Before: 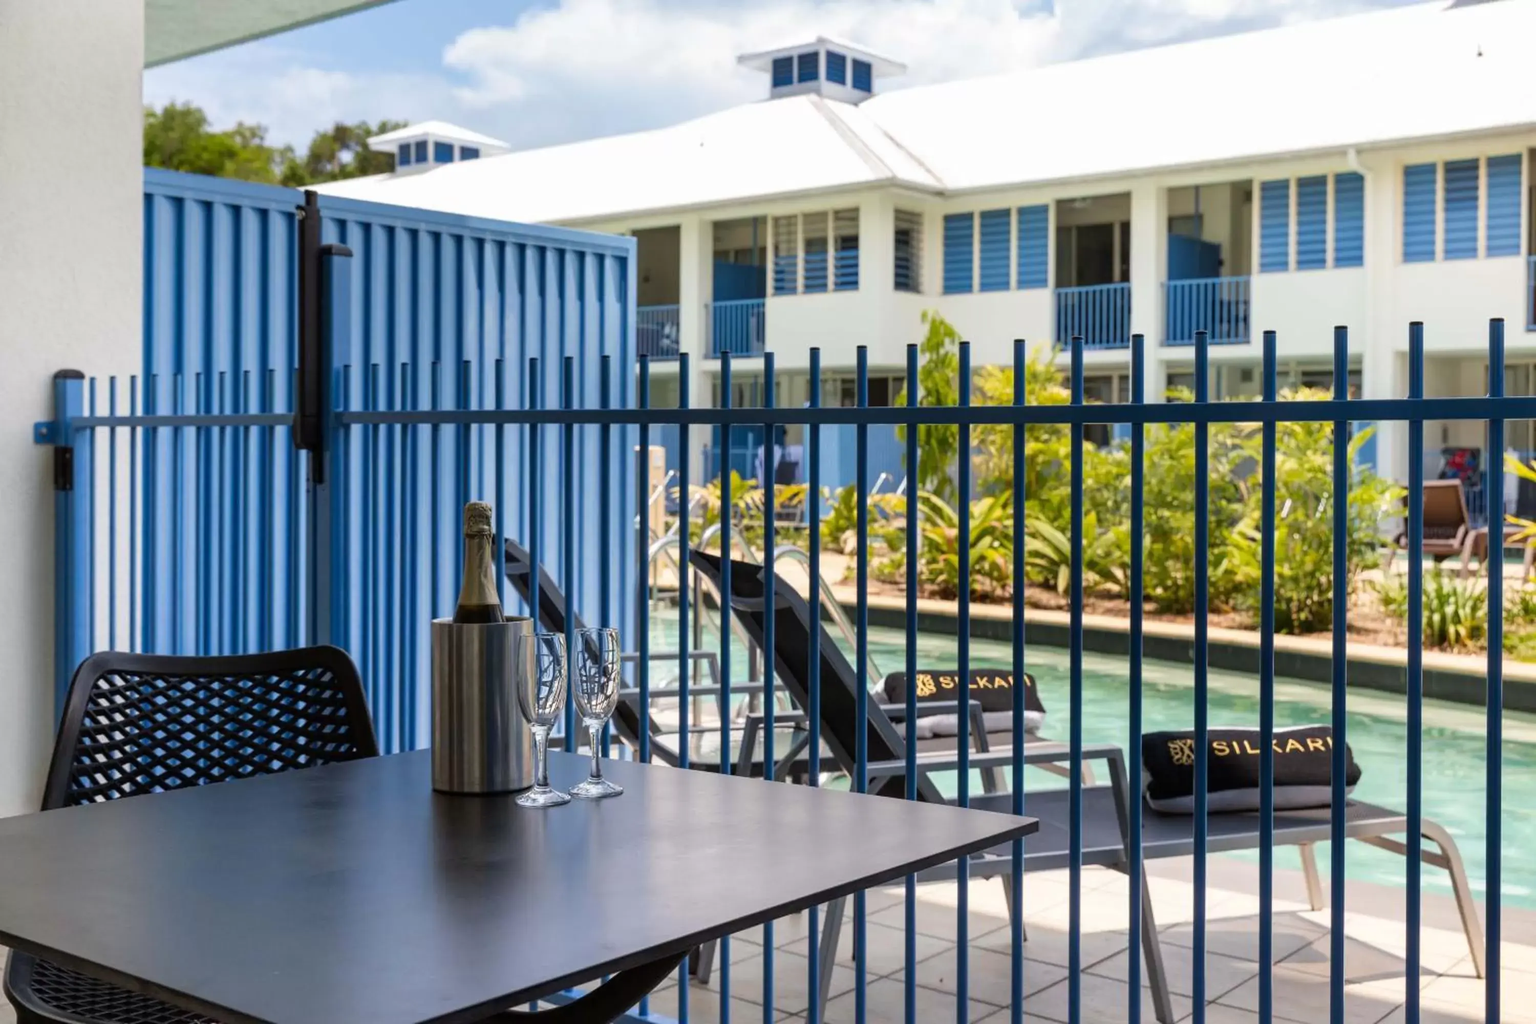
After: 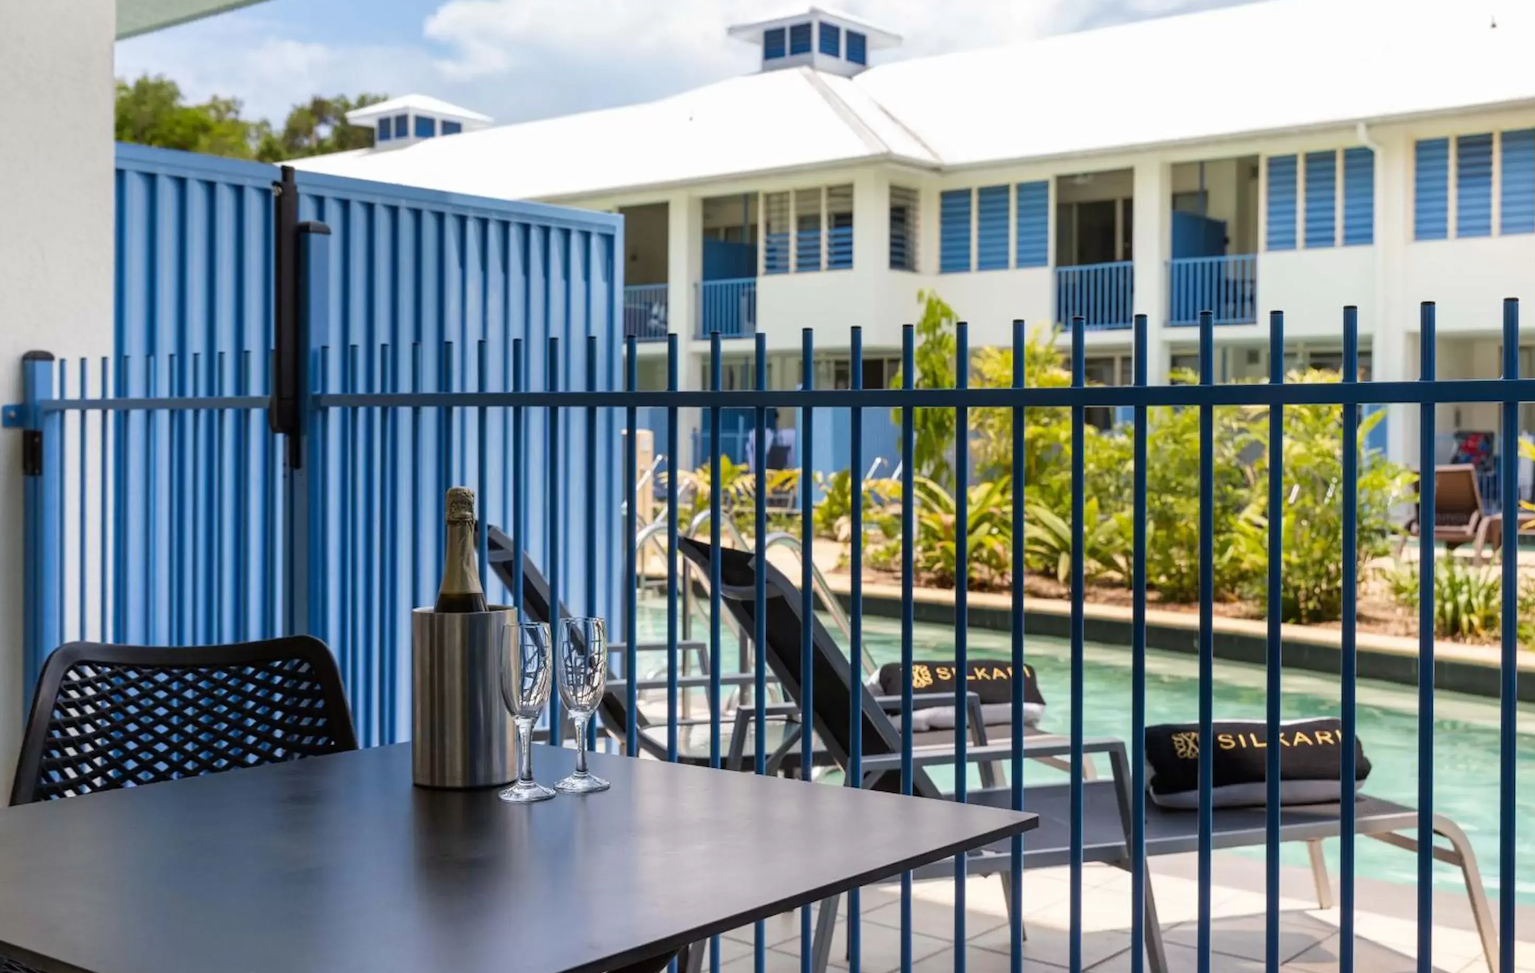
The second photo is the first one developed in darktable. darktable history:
crop: left 2.11%, top 2.925%, right 0.925%, bottom 4.831%
